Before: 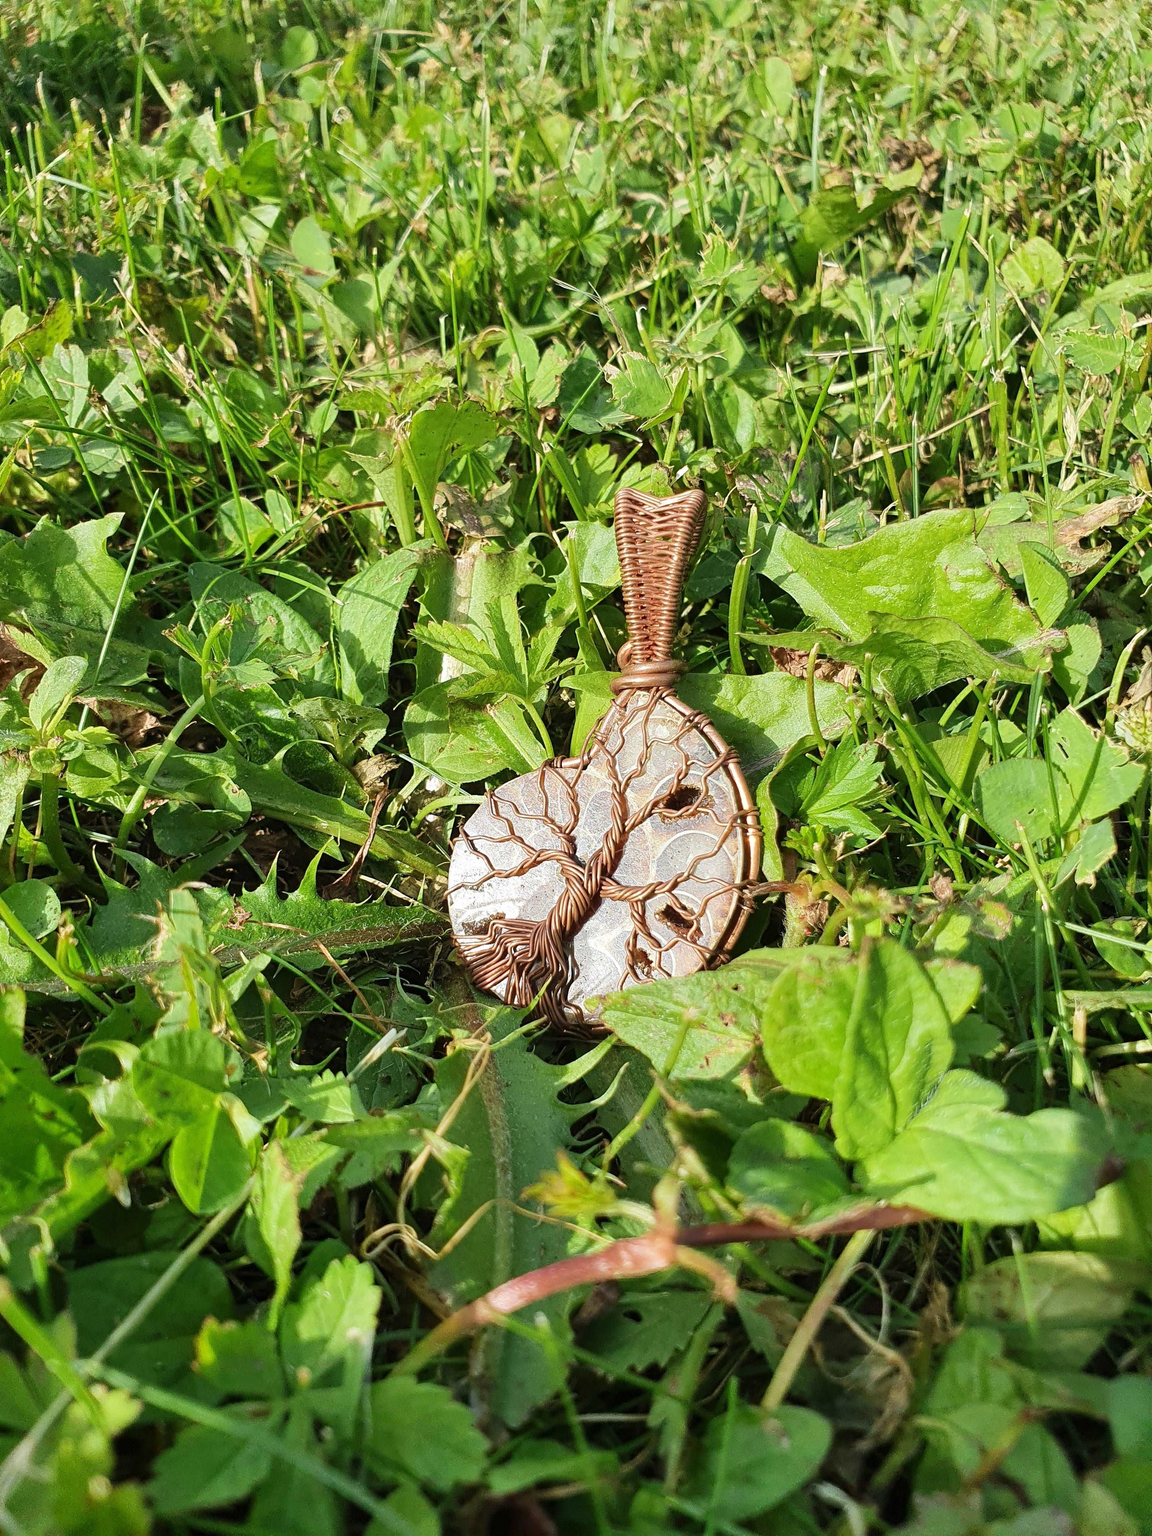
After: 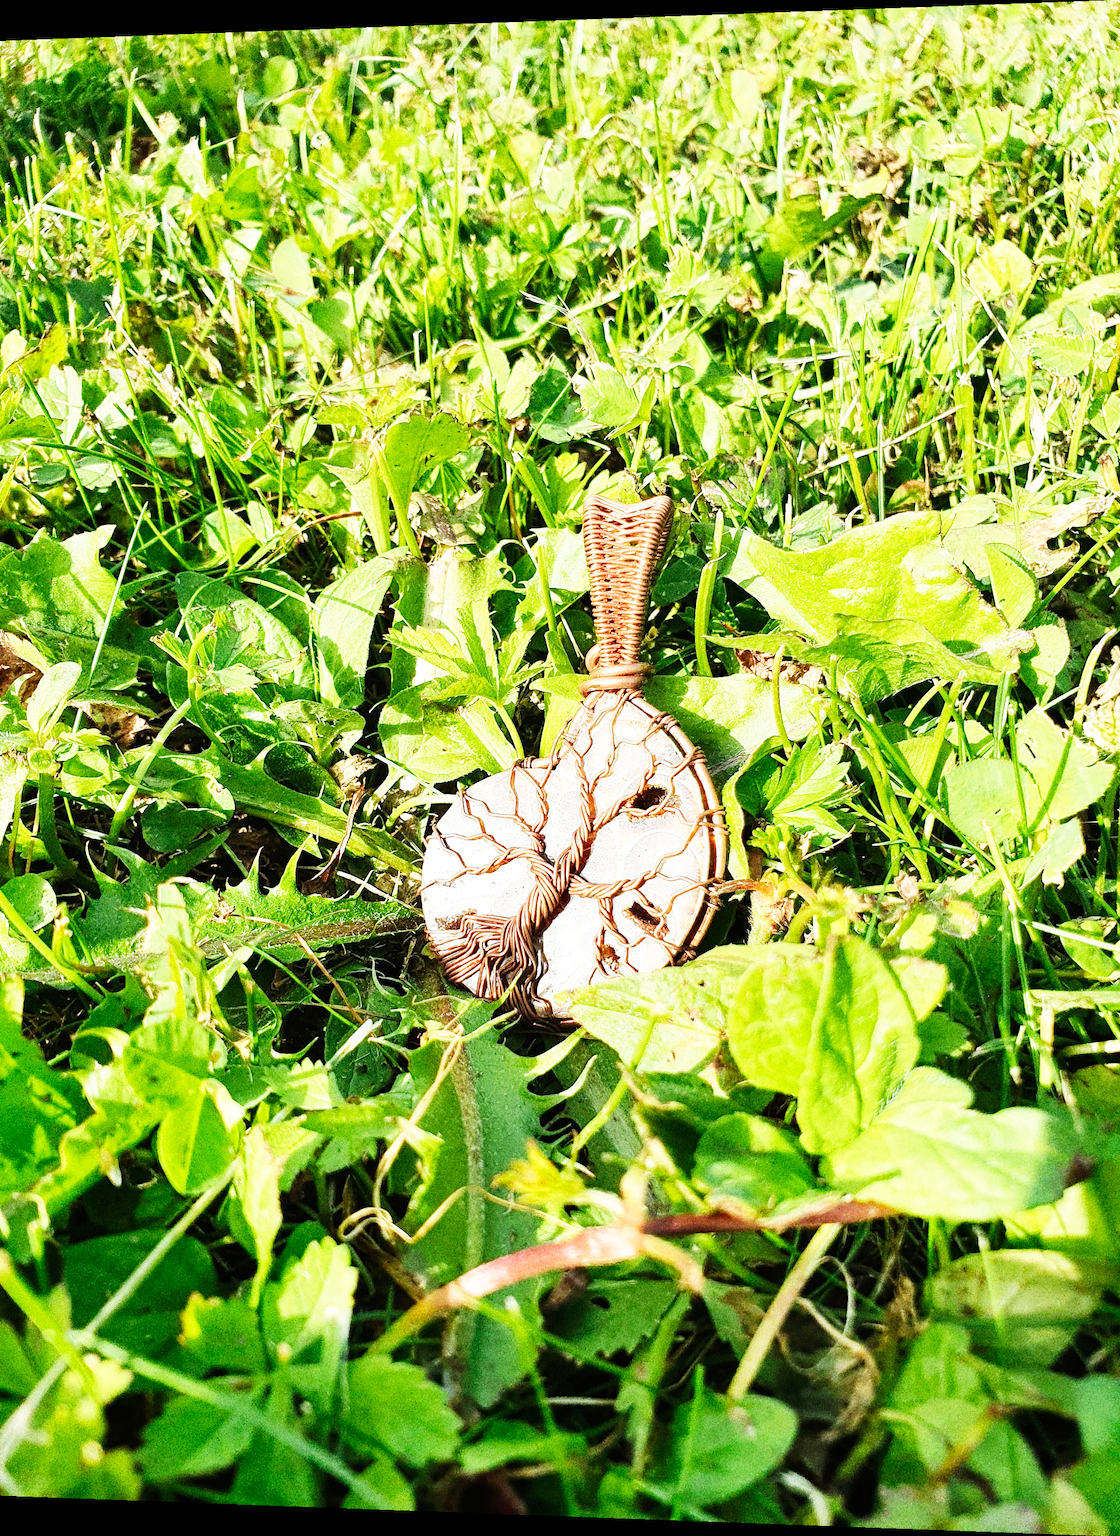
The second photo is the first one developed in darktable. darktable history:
rotate and perspective: lens shift (horizontal) -0.055, automatic cropping off
grain: strength 49.07%
base curve: curves: ch0 [(0, 0) (0.007, 0.004) (0.027, 0.03) (0.046, 0.07) (0.207, 0.54) (0.442, 0.872) (0.673, 0.972) (1, 1)], preserve colors none
